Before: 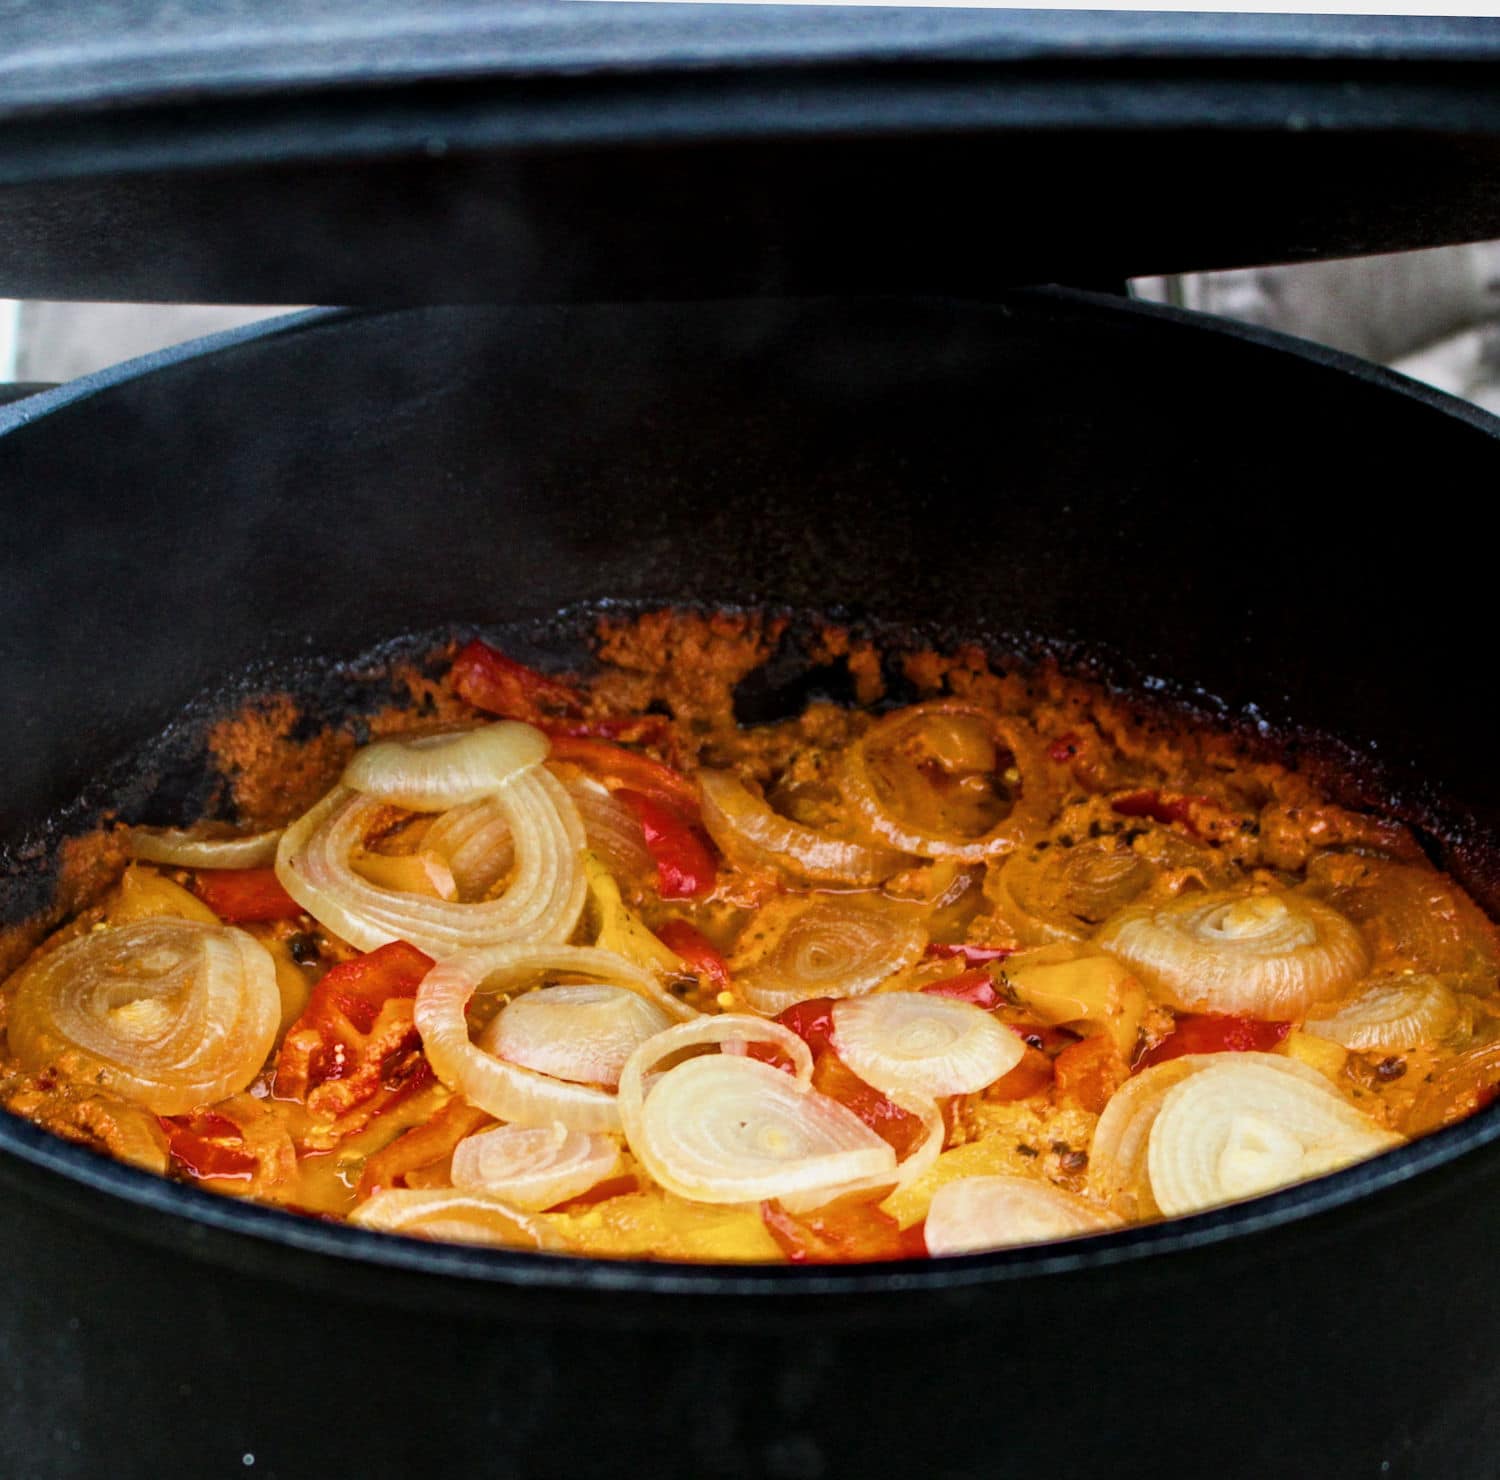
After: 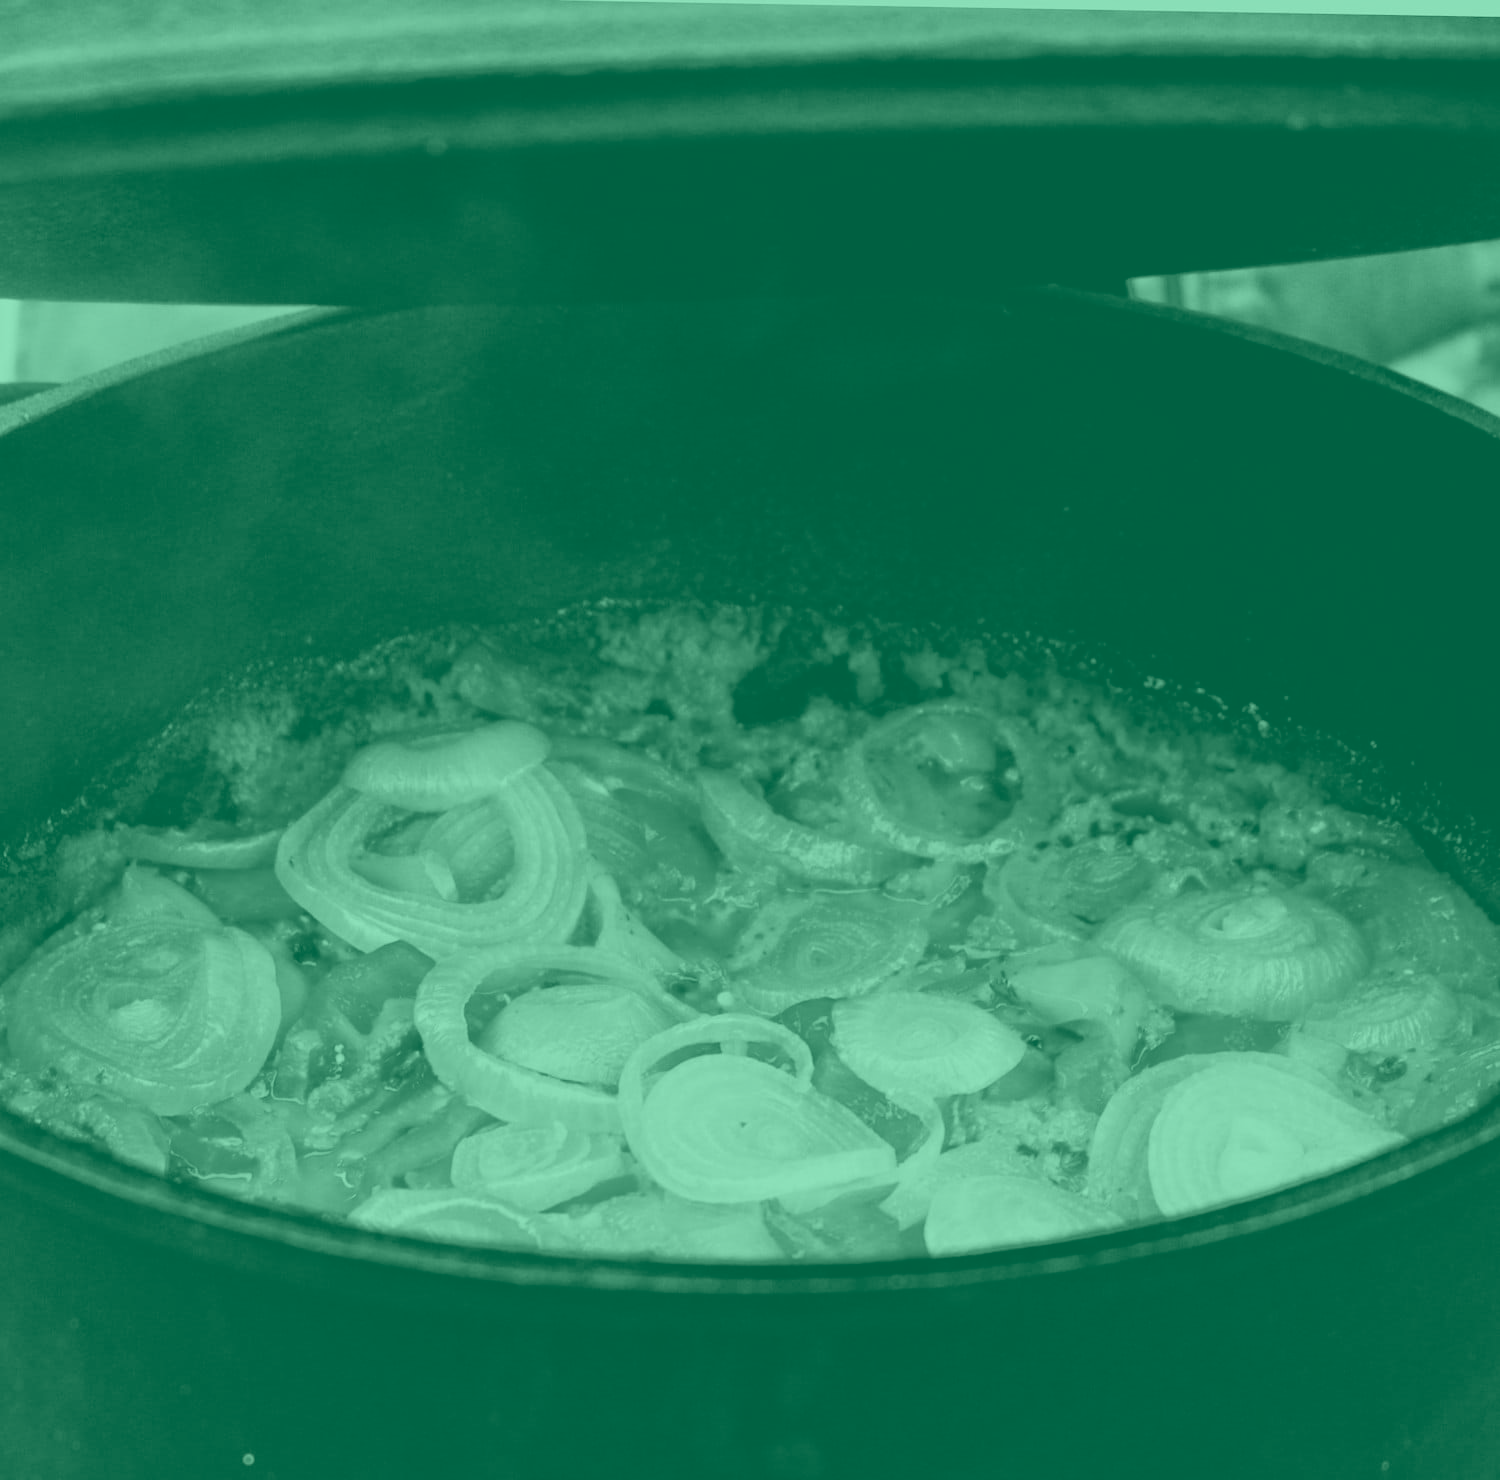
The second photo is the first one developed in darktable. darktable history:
colorize: hue 147.6°, saturation 65%, lightness 21.64%
tone equalizer: on, module defaults
